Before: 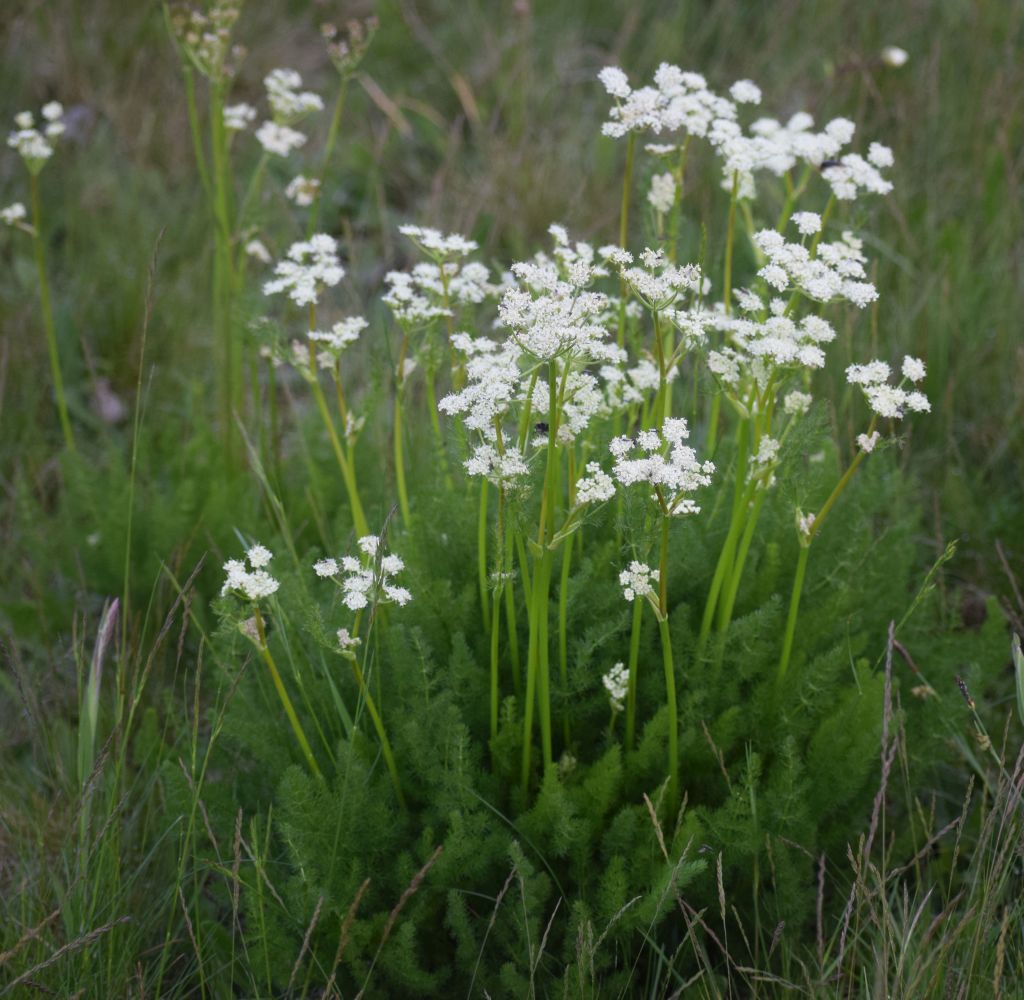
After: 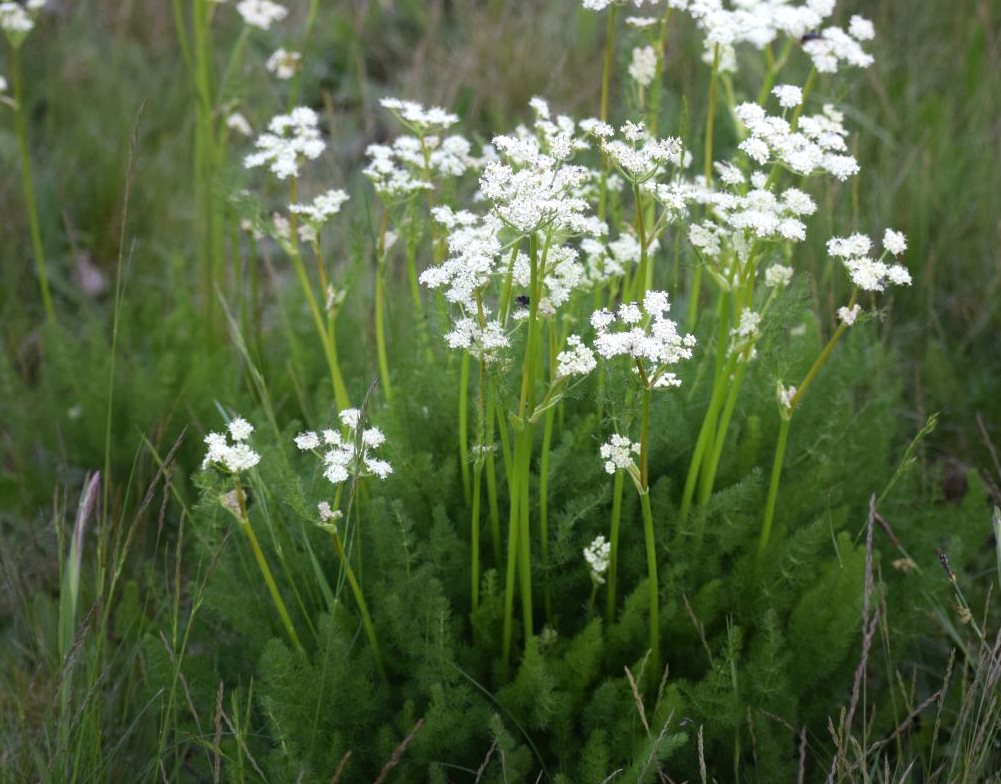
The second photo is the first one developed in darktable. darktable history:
tone equalizer: -8 EV -0.423 EV, -7 EV -0.392 EV, -6 EV -0.345 EV, -5 EV -0.261 EV, -3 EV 0.233 EV, -2 EV 0.346 EV, -1 EV 0.372 EV, +0 EV 0.437 EV, mask exposure compensation -0.503 EV
crop and rotate: left 1.94%, top 12.746%, right 0.242%, bottom 8.851%
